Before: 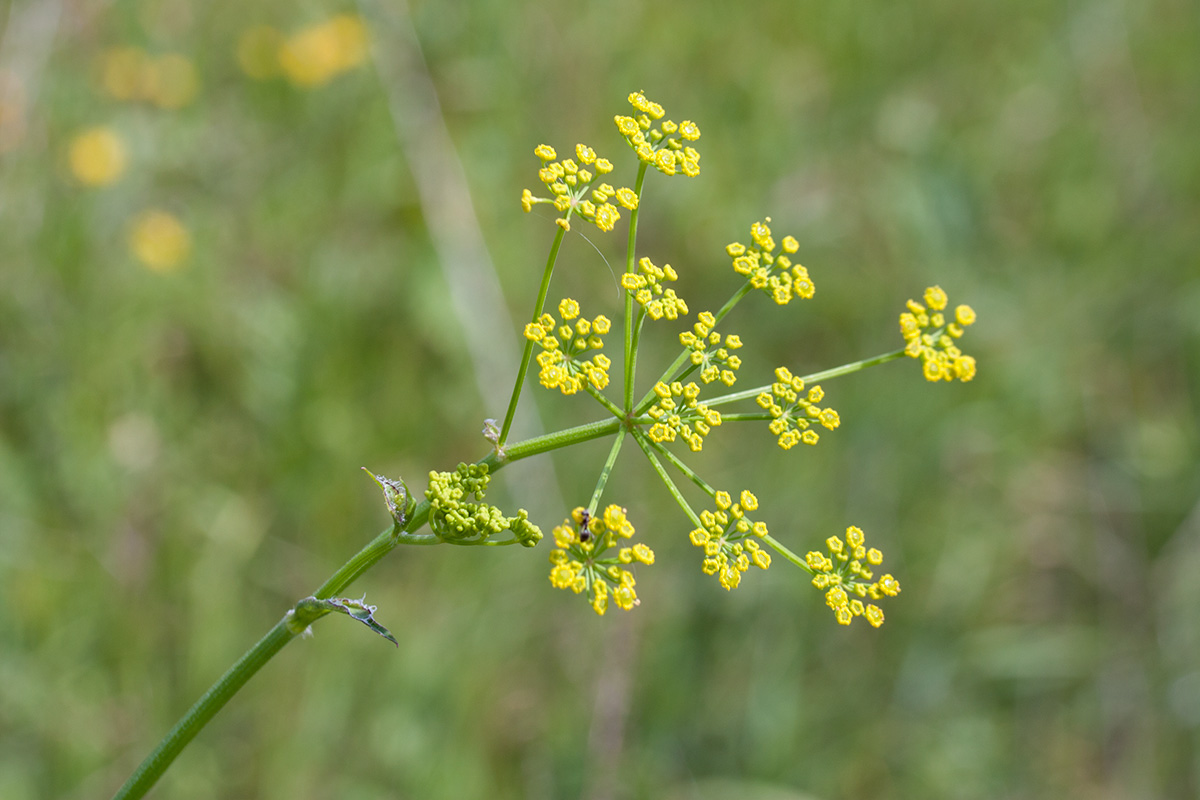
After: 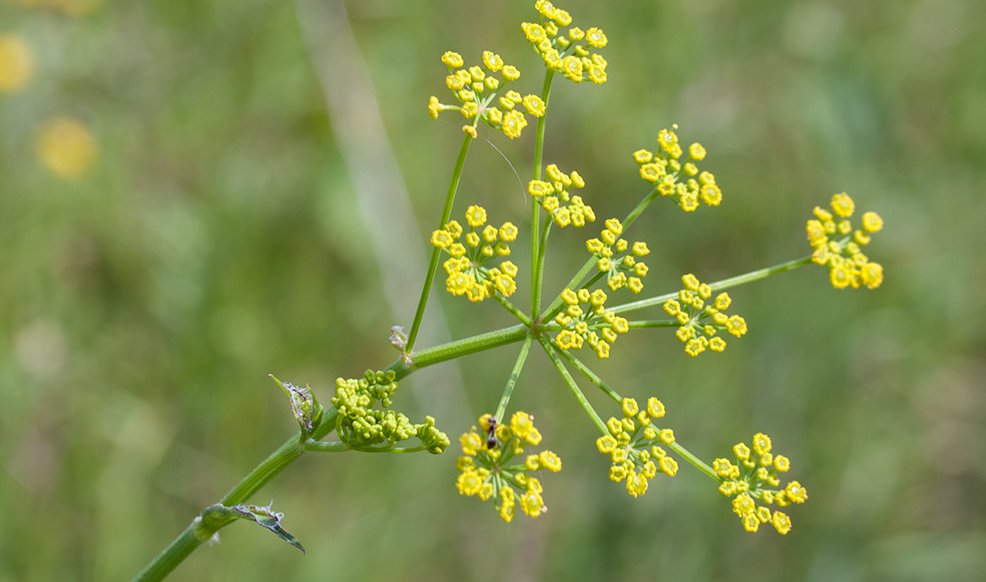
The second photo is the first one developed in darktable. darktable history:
crop: left 7.826%, top 11.728%, right 9.985%, bottom 15.449%
